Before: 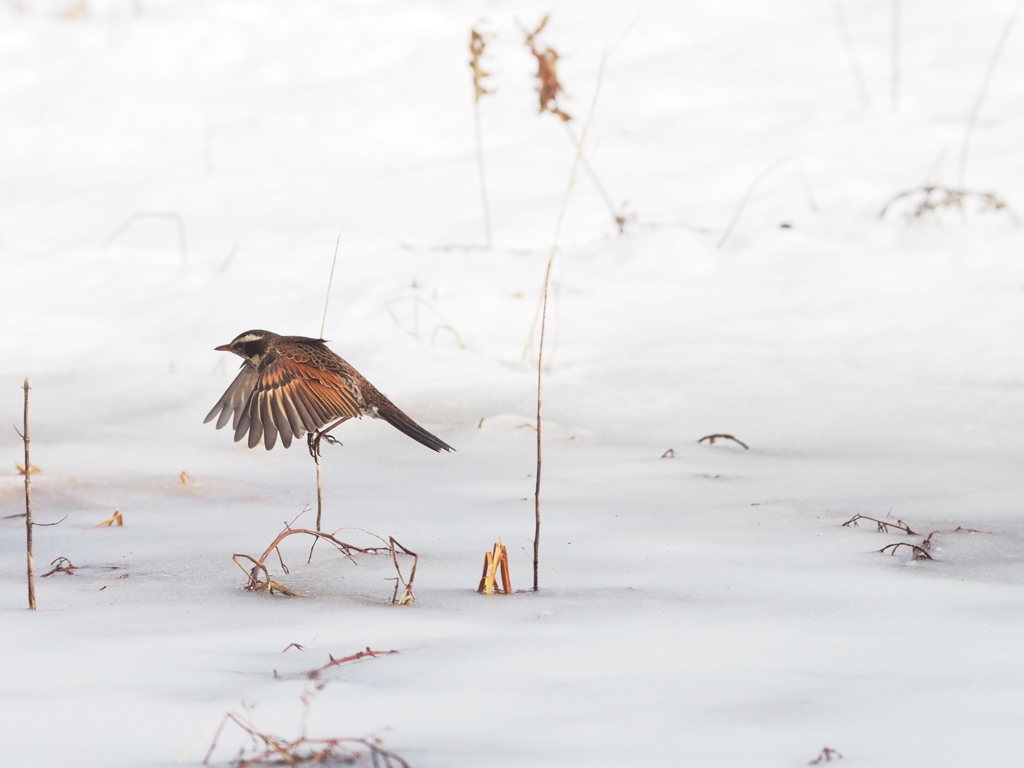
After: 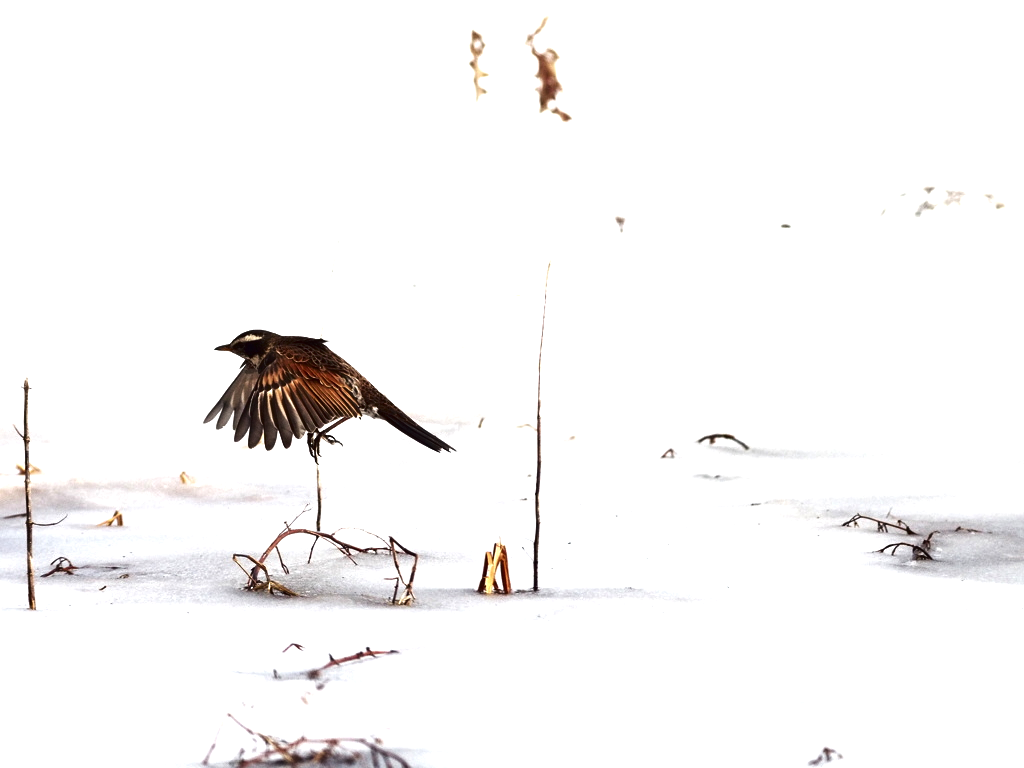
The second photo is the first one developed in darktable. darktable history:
tone equalizer: -8 EV -0.75 EV, -7 EV -0.7 EV, -6 EV -0.6 EV, -5 EV -0.4 EV, -3 EV 0.4 EV, -2 EV 0.6 EV, -1 EV 0.7 EV, +0 EV 0.75 EV, edges refinement/feathering 500, mask exposure compensation -1.57 EV, preserve details no
color balance: on, module defaults
contrast brightness saturation: brightness -0.52
